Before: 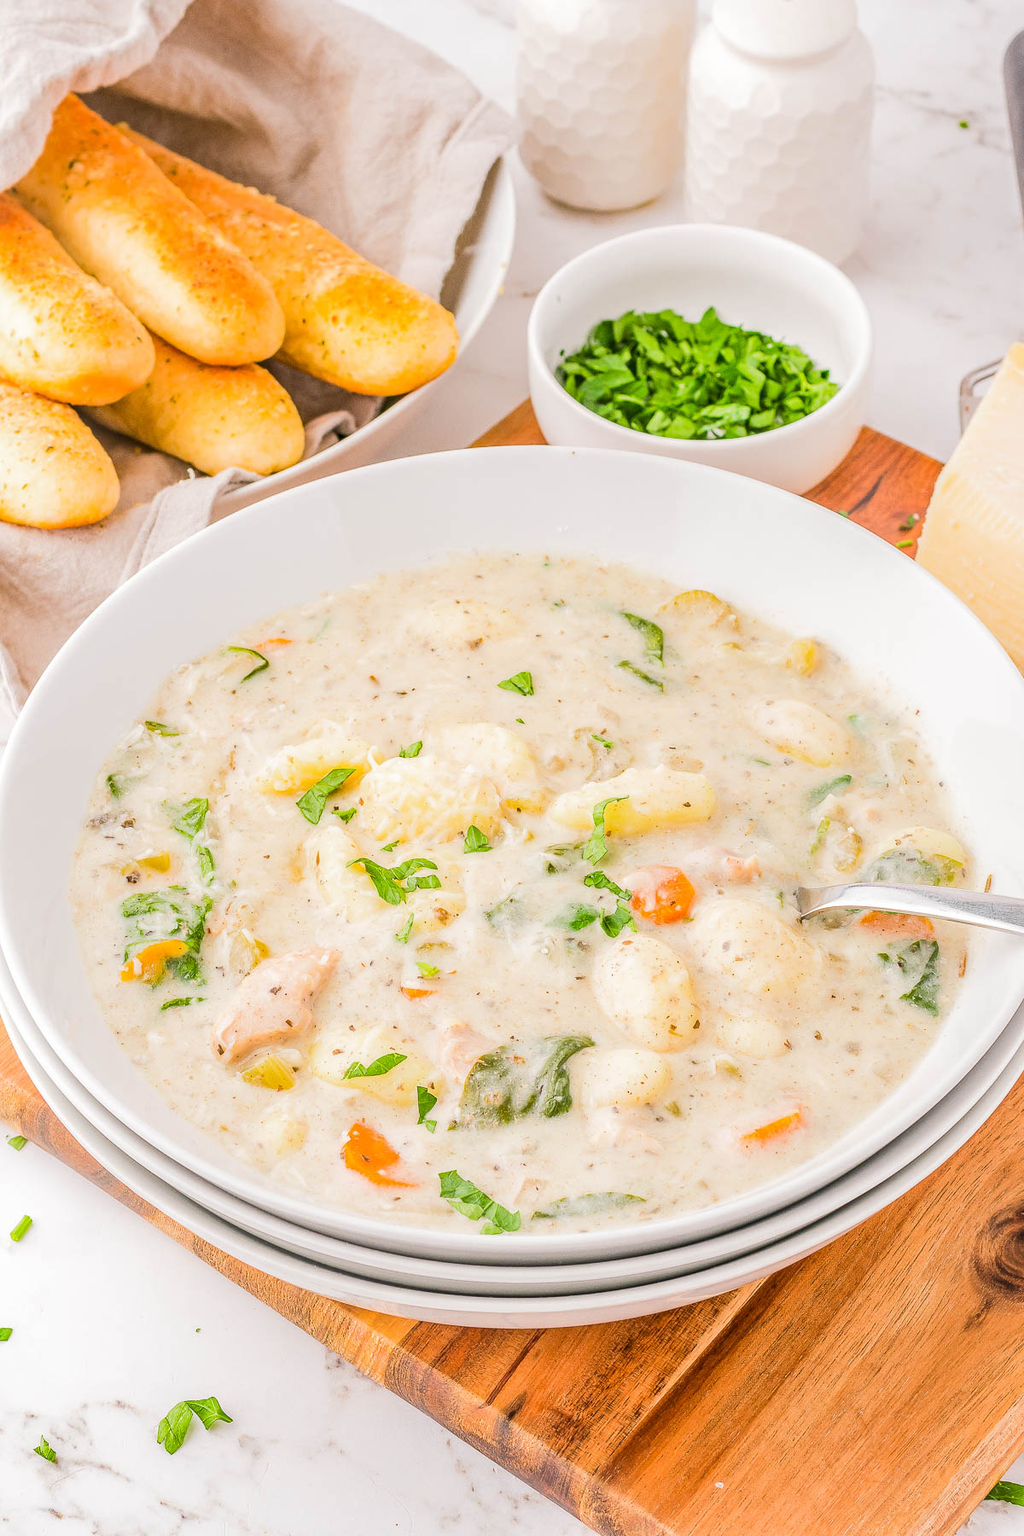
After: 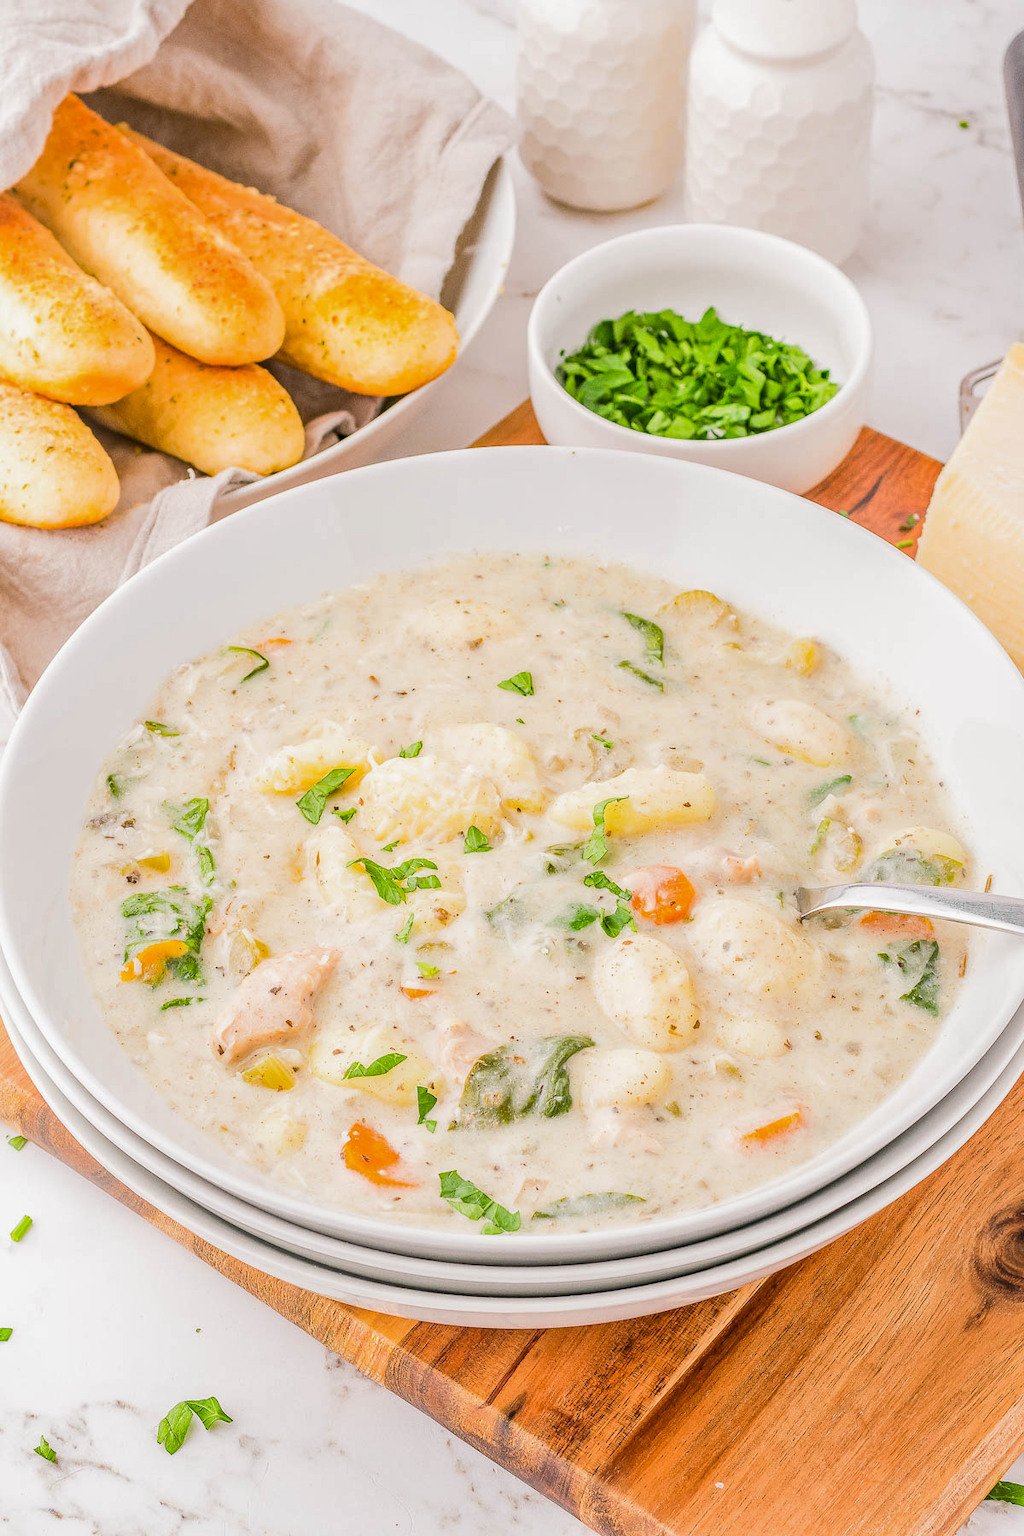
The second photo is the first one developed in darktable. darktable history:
local contrast: mode bilateral grid, contrast 11, coarseness 26, detail 115%, midtone range 0.2
exposure: black level correction 0.001, exposure -0.125 EV, compensate highlight preservation false
